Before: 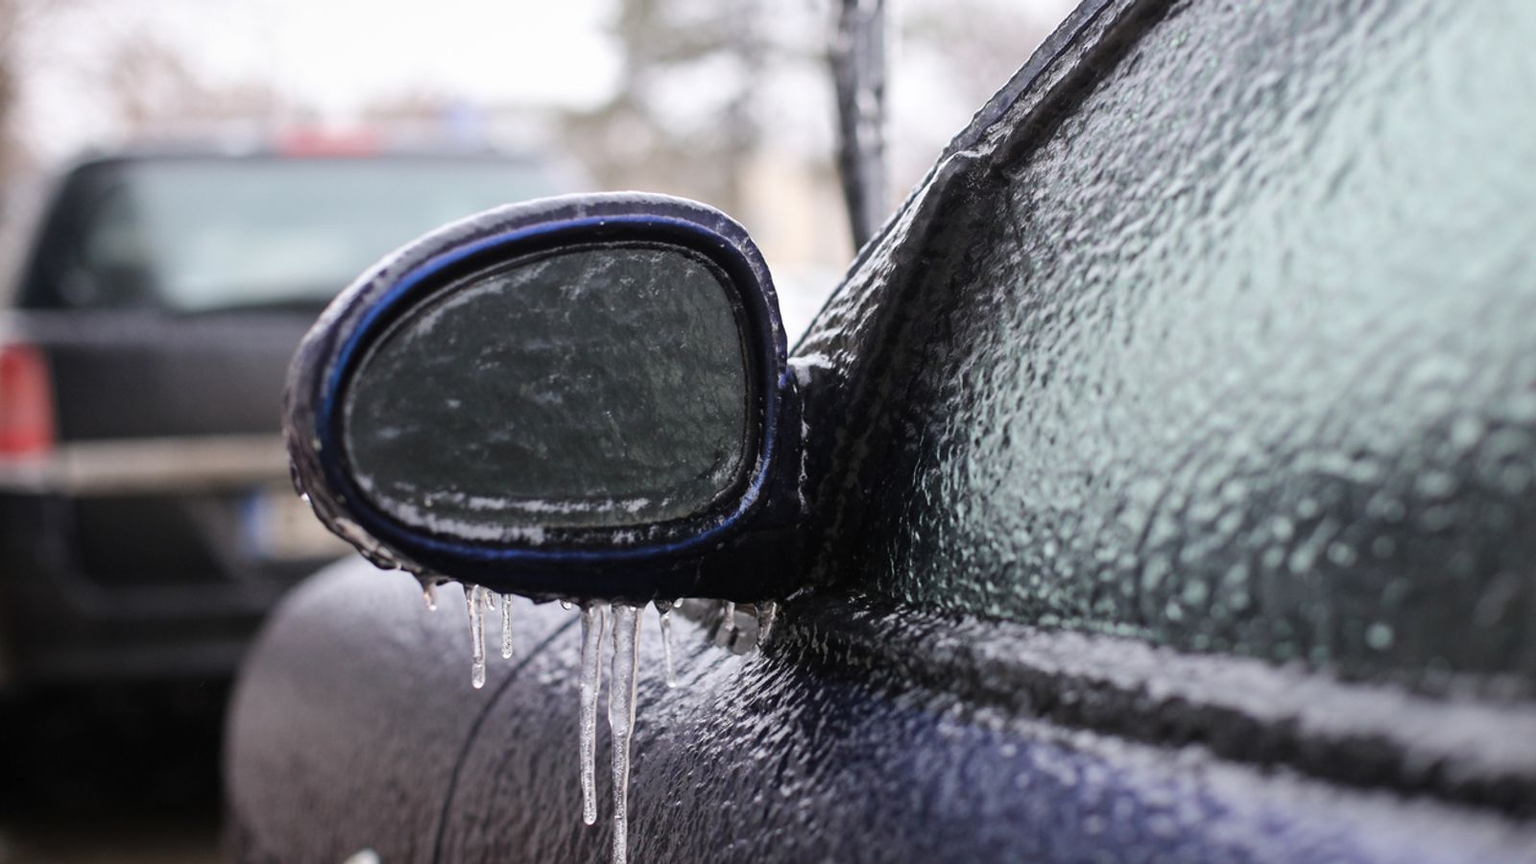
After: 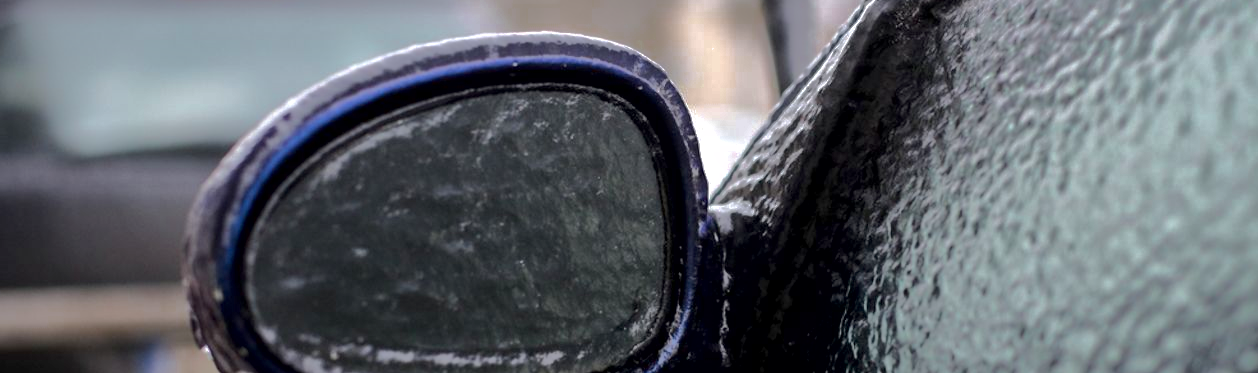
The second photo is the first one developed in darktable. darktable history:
exposure: black level correction 0.007, exposure 0.155 EV, compensate highlight preservation false
shadows and highlights: shadows -18.74, highlights -73.84
crop: left 7.014%, top 18.699%, right 14.303%, bottom 39.763%
color zones: curves: ch0 [(0.11, 0.396) (0.195, 0.36) (0.25, 0.5) (0.303, 0.412) (0.357, 0.544) (0.75, 0.5) (0.967, 0.328)]; ch1 [(0, 0.468) (0.112, 0.512) (0.202, 0.6) (0.25, 0.5) (0.307, 0.352) (0.357, 0.544) (0.75, 0.5) (0.963, 0.524)]
